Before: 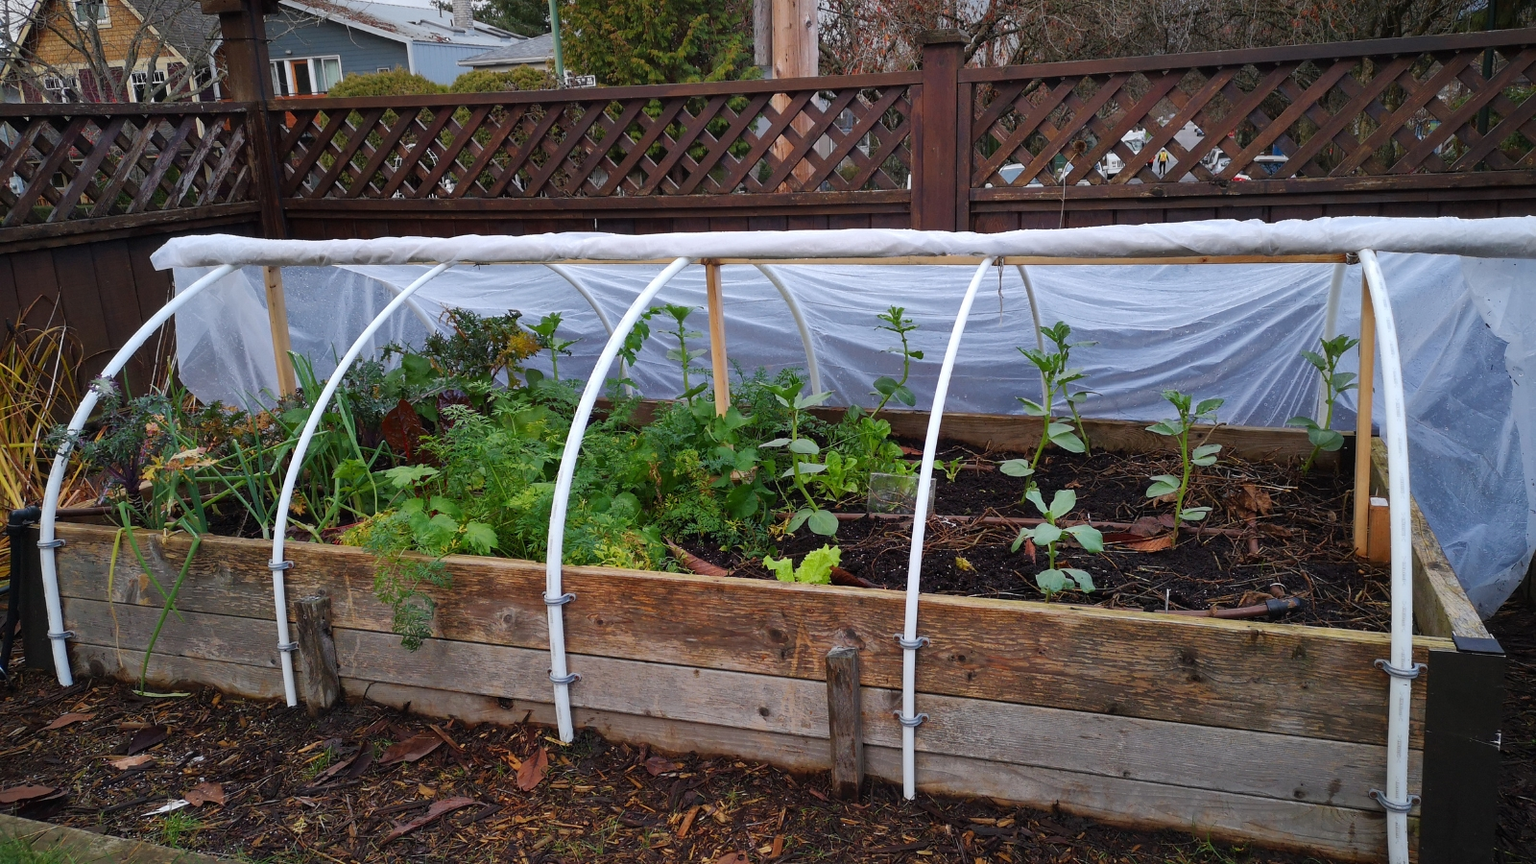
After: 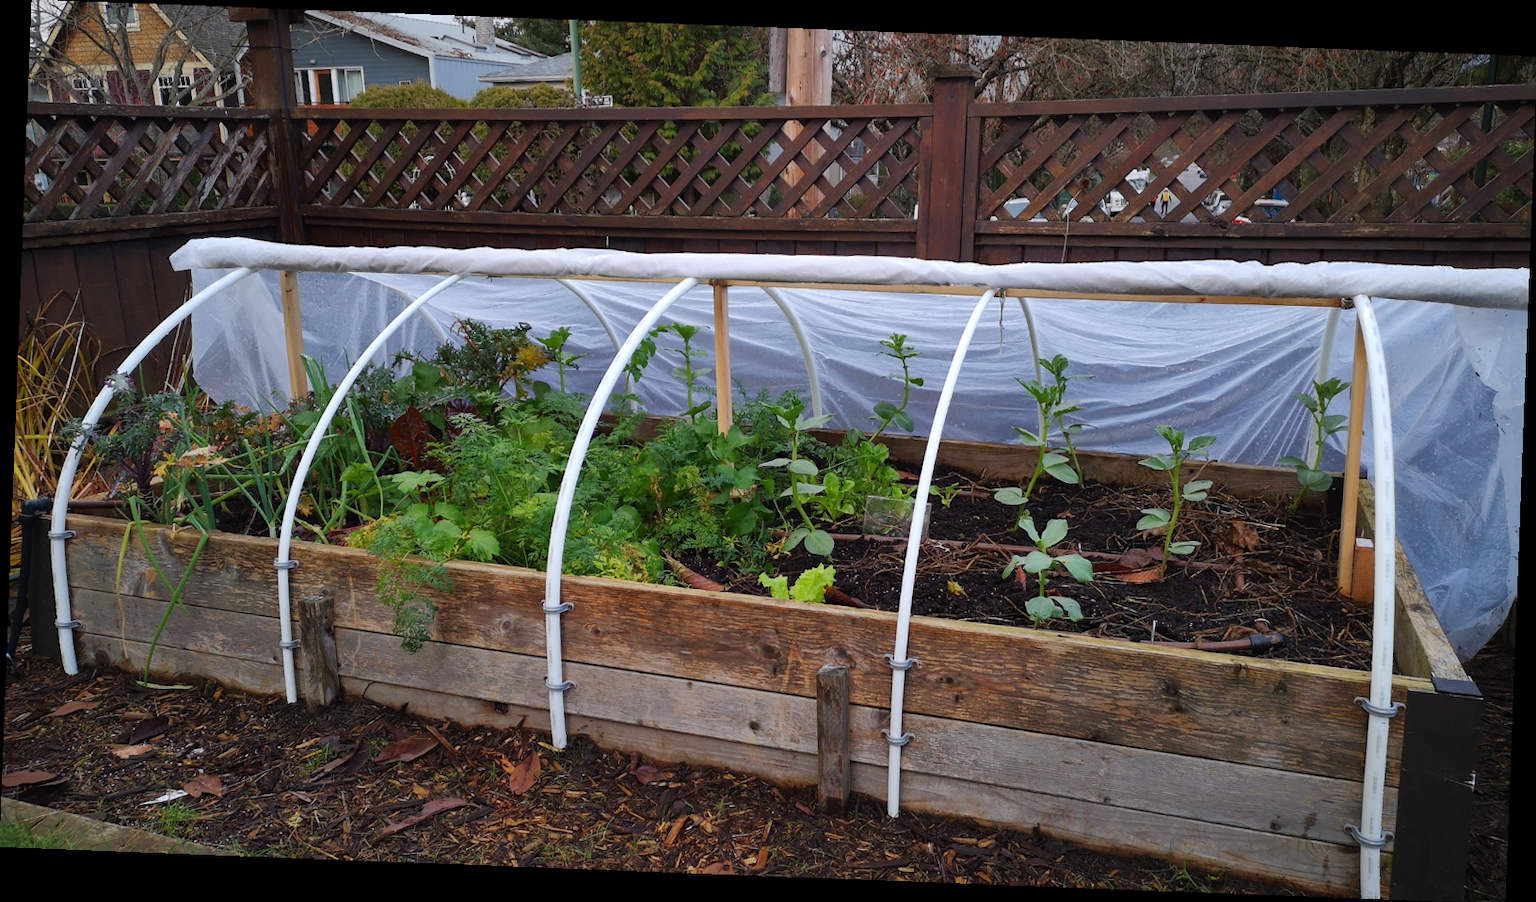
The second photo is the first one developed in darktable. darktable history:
rotate and perspective: rotation 2.17°, automatic cropping off
